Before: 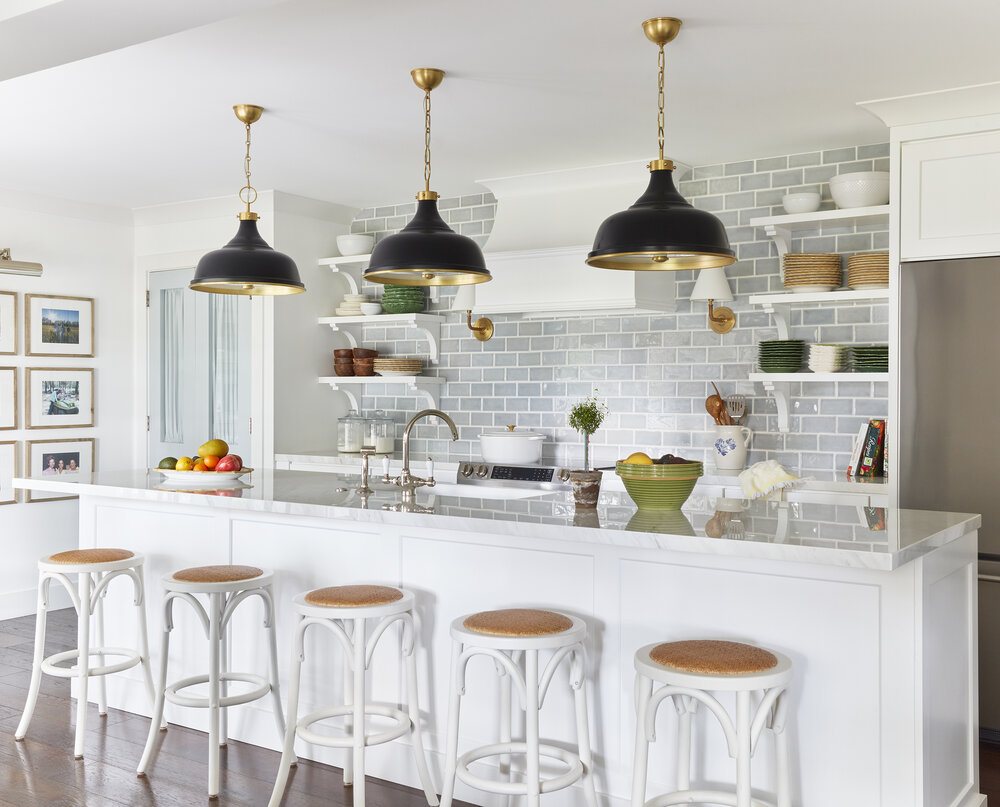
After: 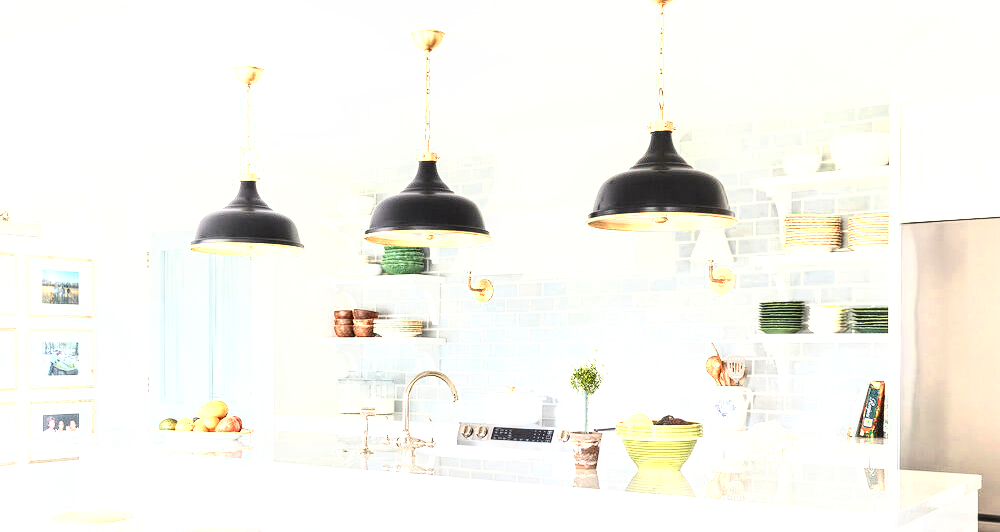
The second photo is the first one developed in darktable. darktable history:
local contrast: on, module defaults
contrast brightness saturation: saturation -0.052
color zones: curves: ch0 [(0.018, 0.548) (0.224, 0.64) (0.425, 0.447) (0.675, 0.575) (0.732, 0.579)]; ch1 [(0.066, 0.487) (0.25, 0.5) (0.404, 0.43) (0.75, 0.421) (0.956, 0.421)]; ch2 [(0.044, 0.561) (0.215, 0.465) (0.399, 0.544) (0.465, 0.548) (0.614, 0.447) (0.724, 0.43) (0.882, 0.623) (0.956, 0.632)]
base curve: curves: ch0 [(0, 0) (0.007, 0.004) (0.027, 0.03) (0.046, 0.07) (0.207, 0.54) (0.442, 0.872) (0.673, 0.972) (1, 1)]
exposure: black level correction 0, exposure 0.594 EV, compensate highlight preservation false
crop and rotate: top 4.9%, bottom 29.098%
